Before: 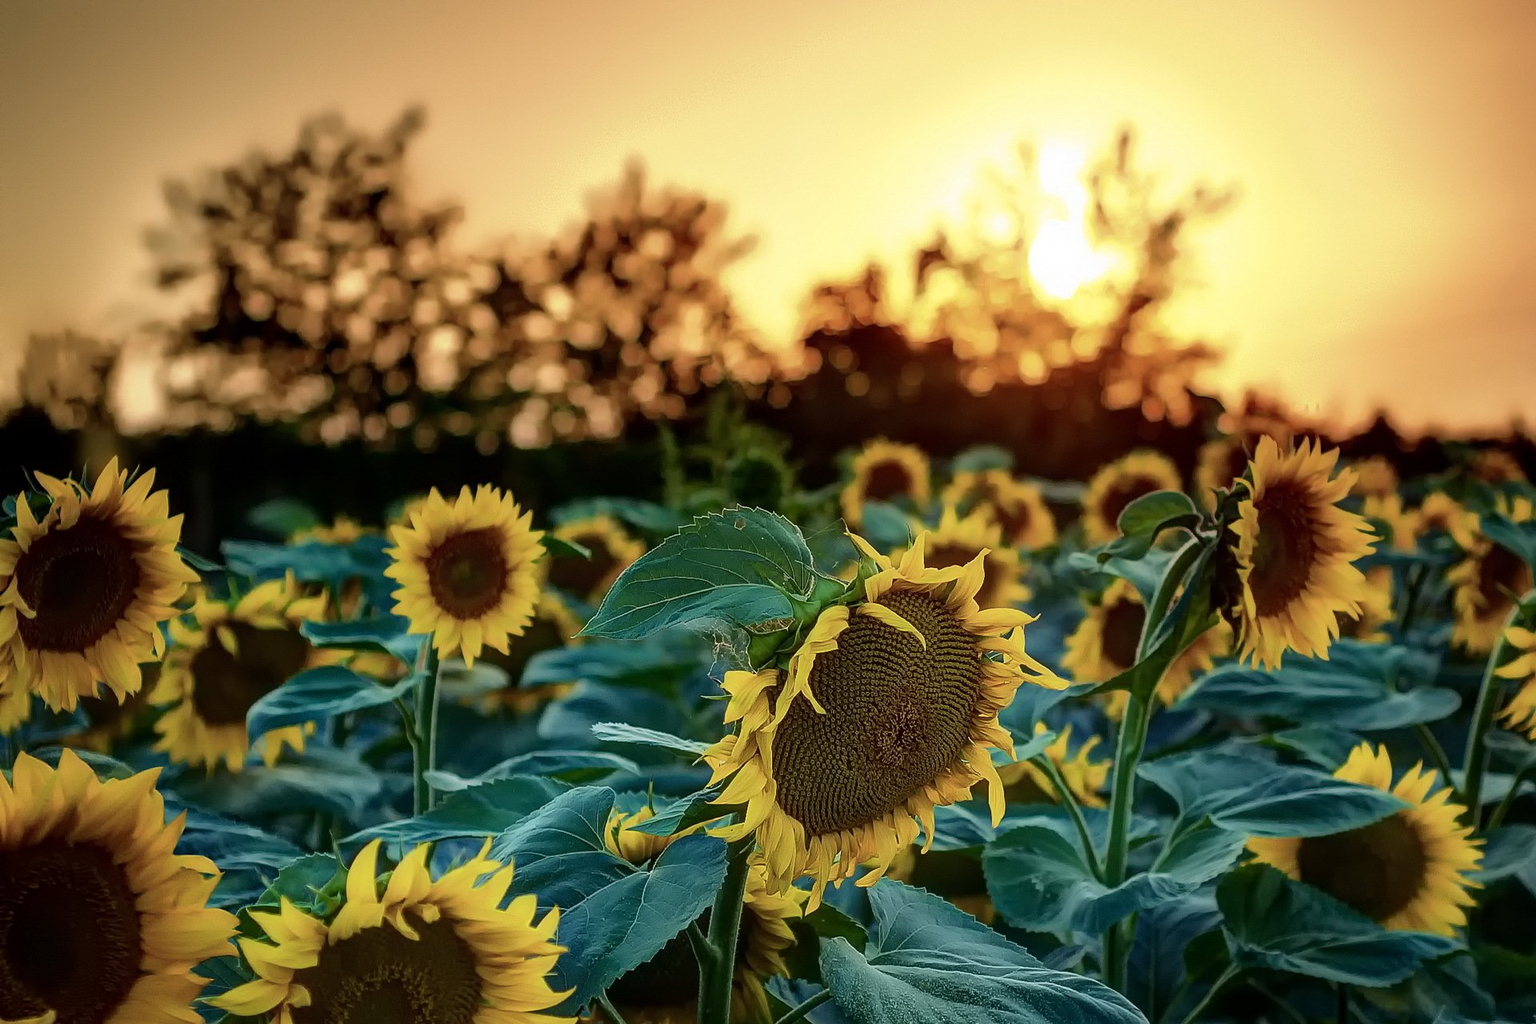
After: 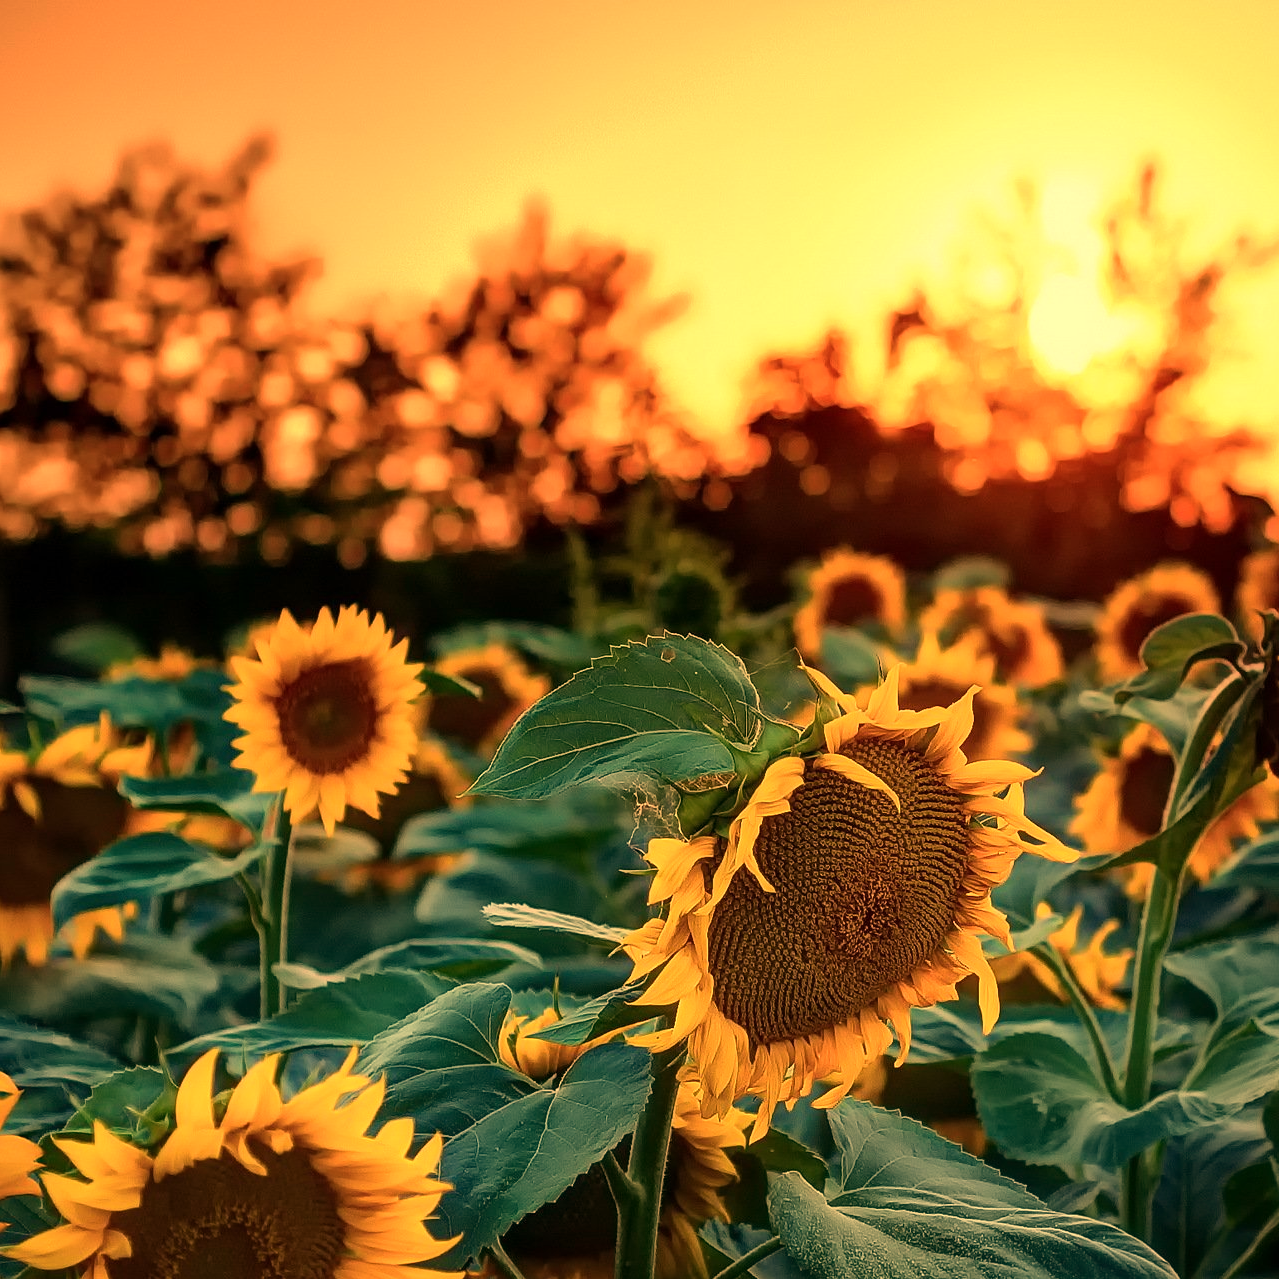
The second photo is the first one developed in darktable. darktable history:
color calibration: illuminant same as pipeline (D50), x 0.346, y 0.359, temperature 5002.42 K
crop and rotate: left 13.409%, right 19.924%
white balance: red 1.467, blue 0.684
